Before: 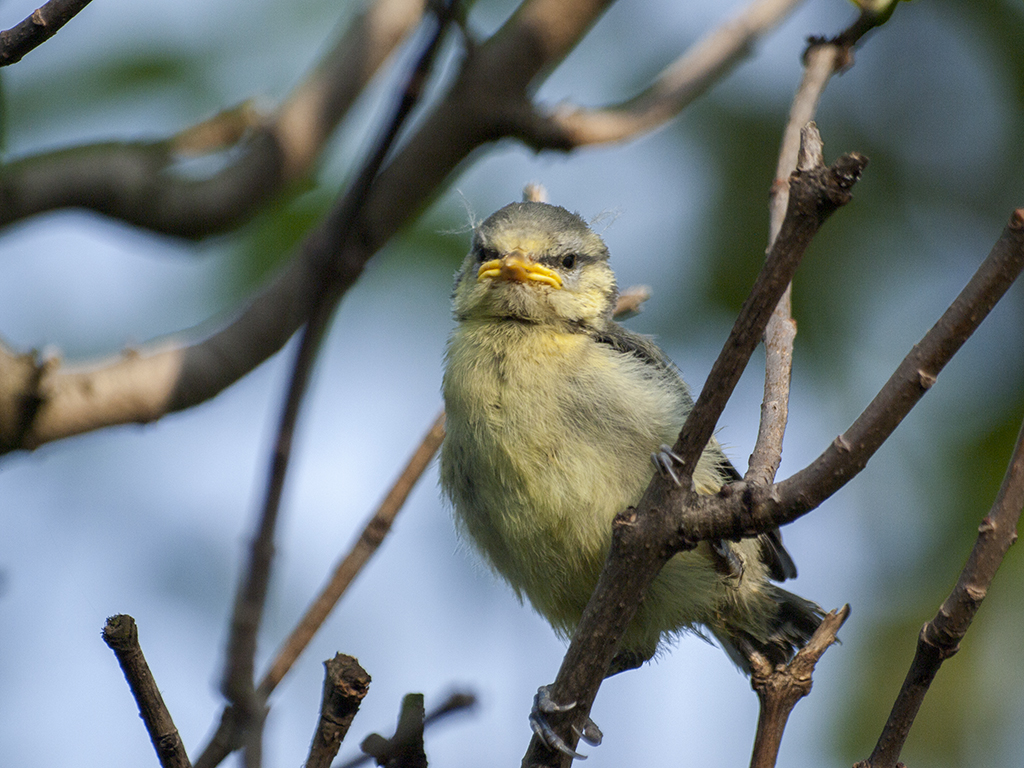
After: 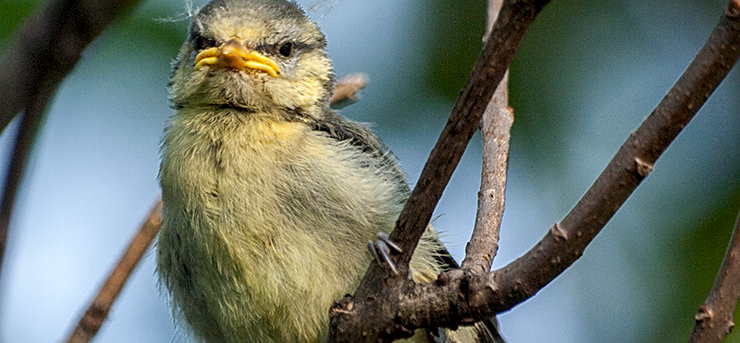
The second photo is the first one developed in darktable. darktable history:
crop and rotate: left 27.675%, top 27.627%, bottom 27.693%
local contrast: on, module defaults
sharpen: on, module defaults
